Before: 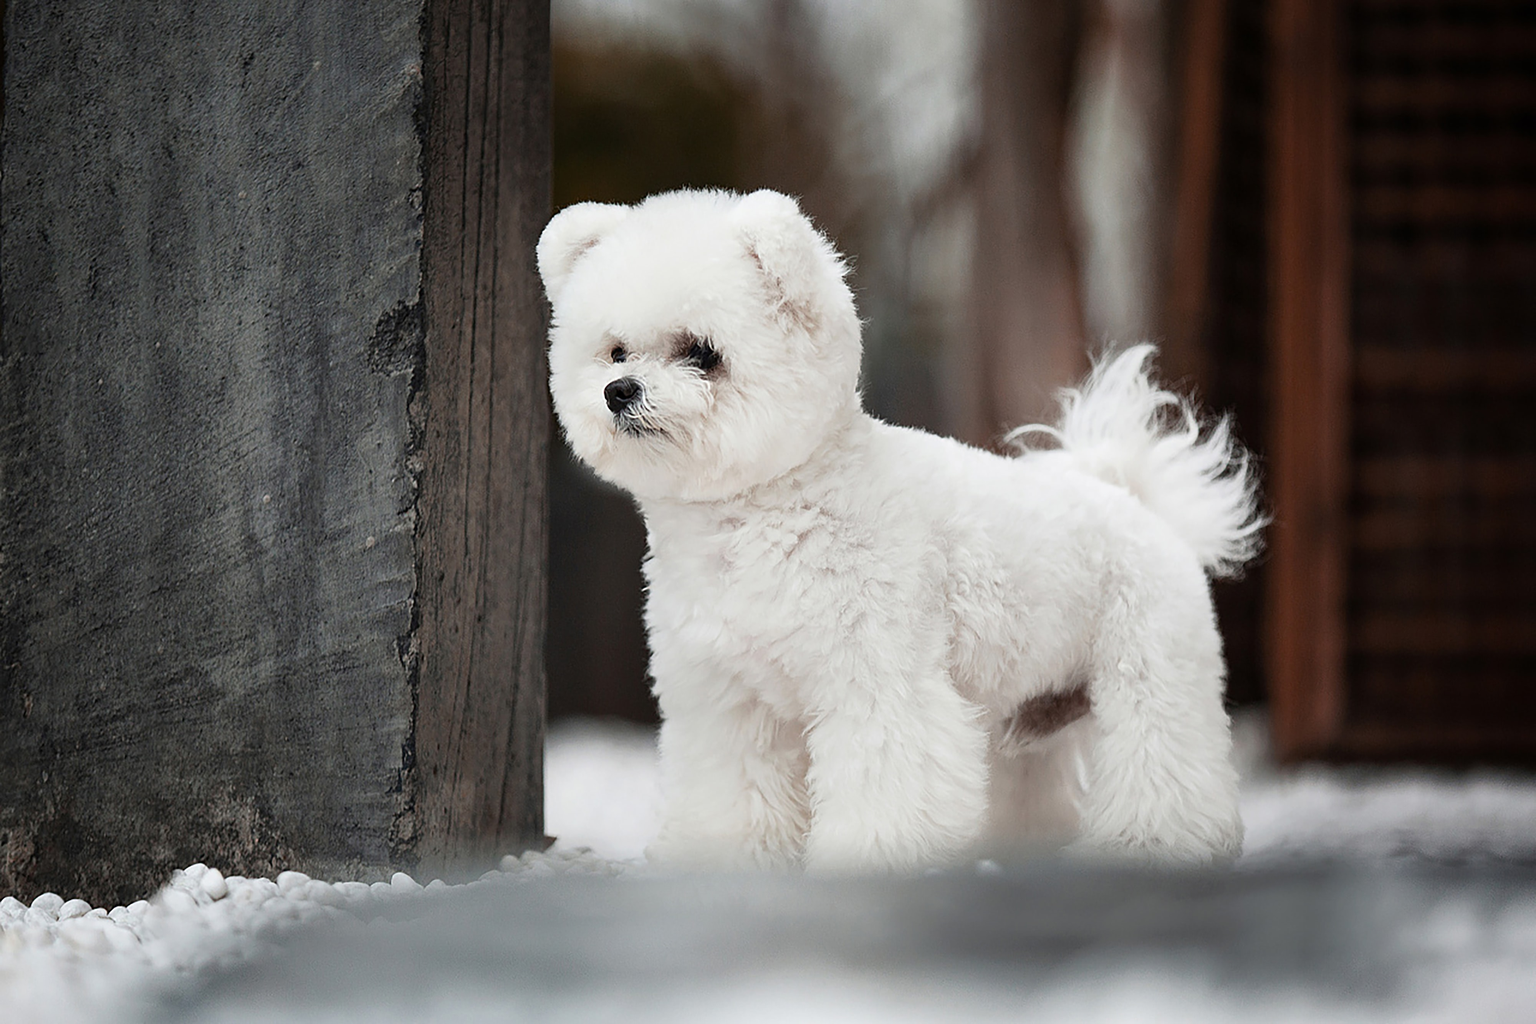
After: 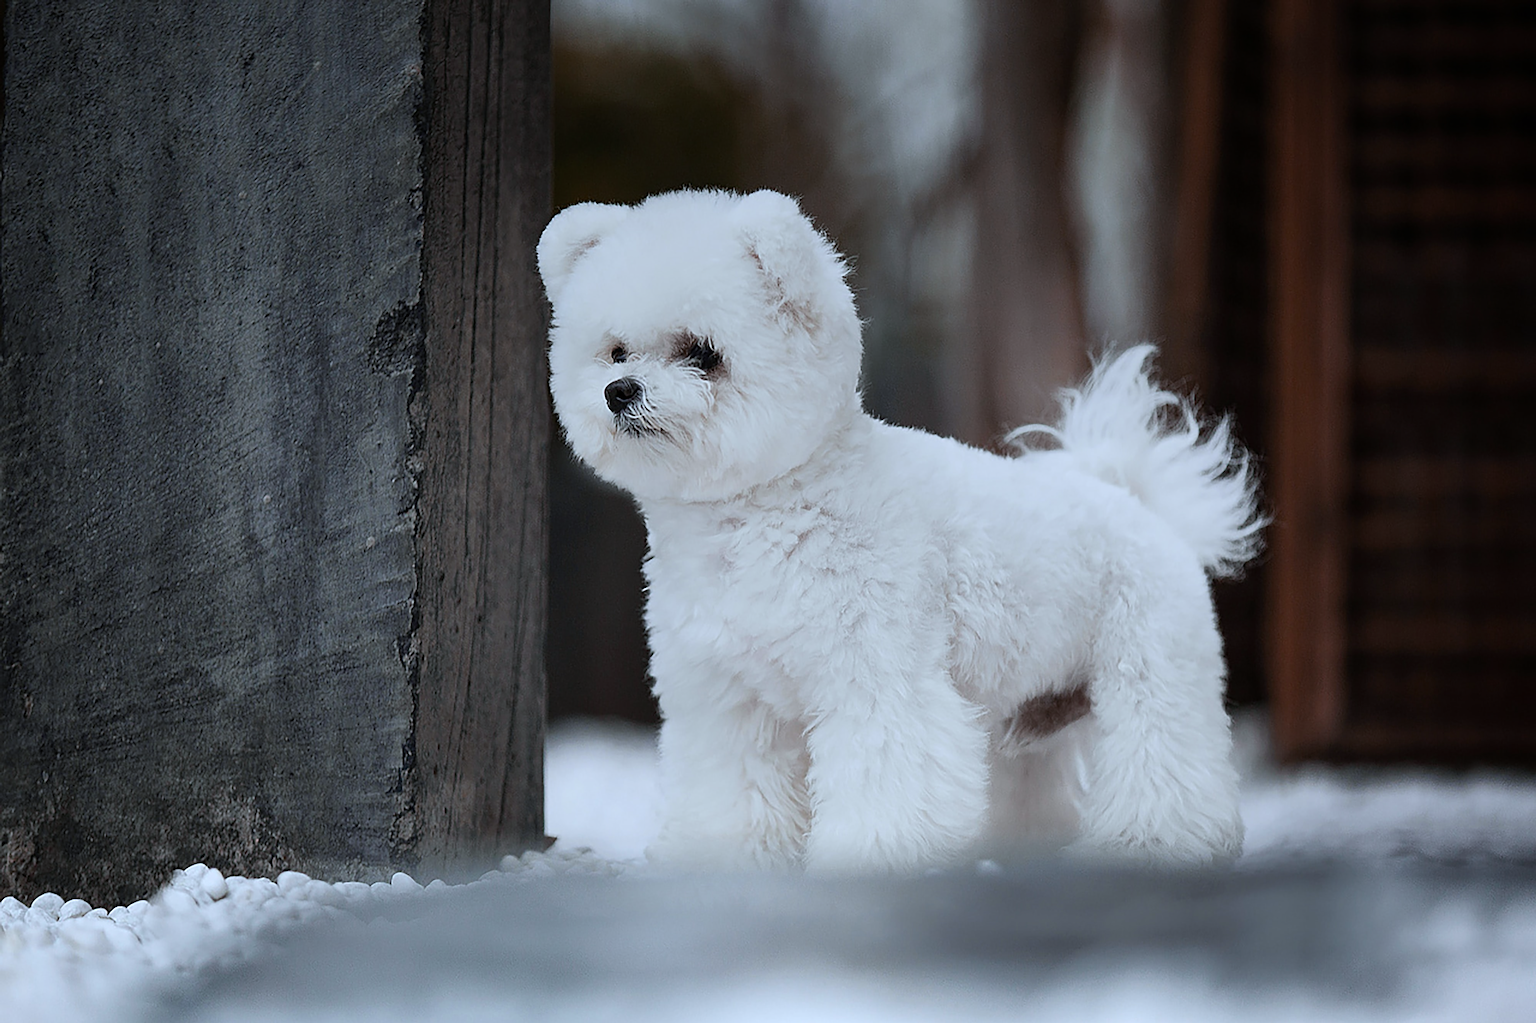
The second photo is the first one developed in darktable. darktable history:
sharpen: on, module defaults
graduated density: rotation -0.352°, offset 57.64
white balance: red 0.924, blue 1.095
